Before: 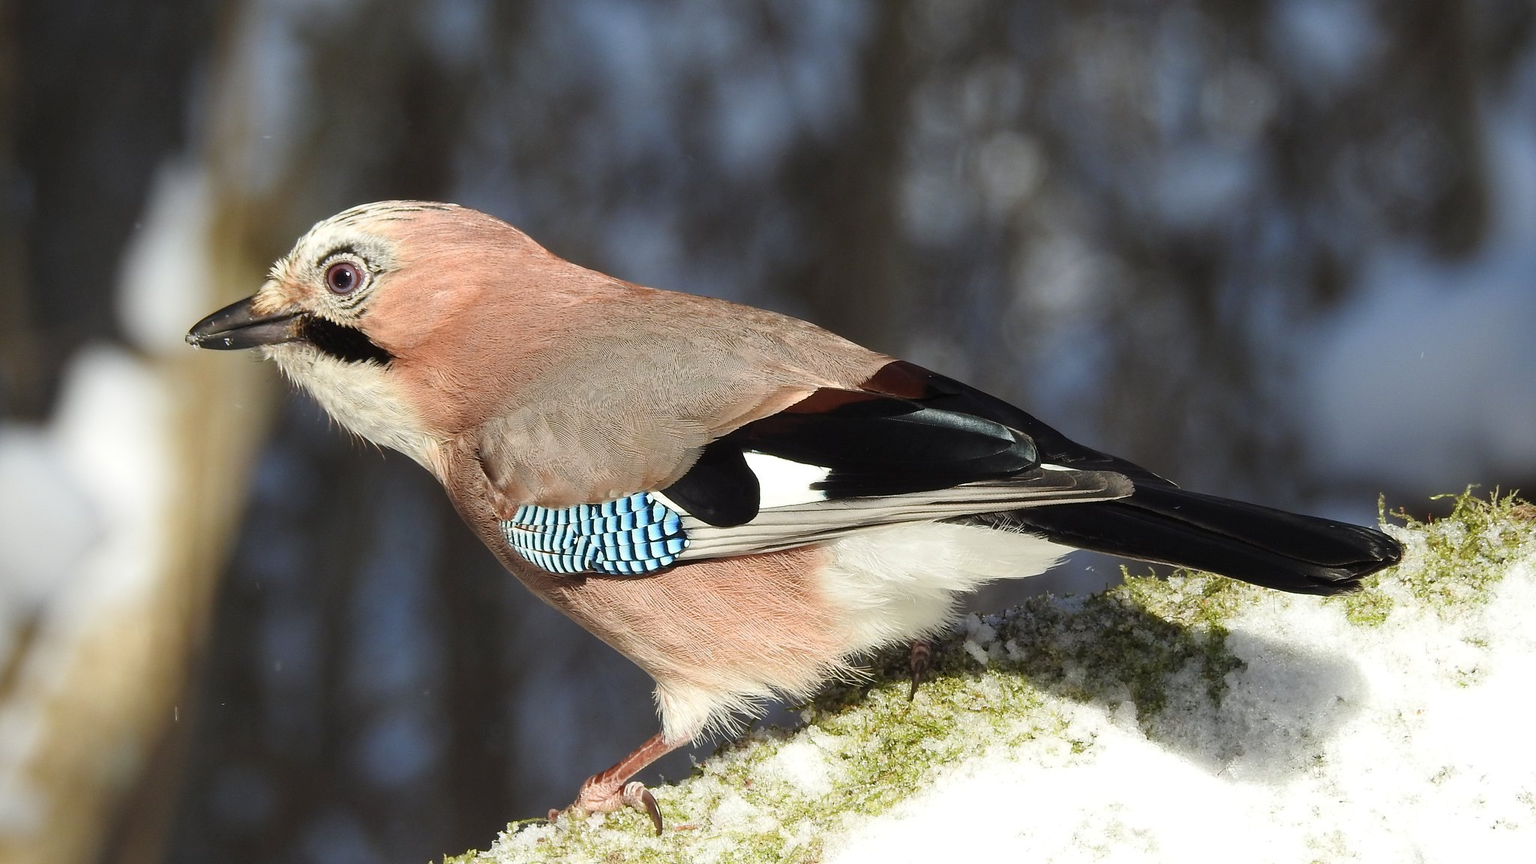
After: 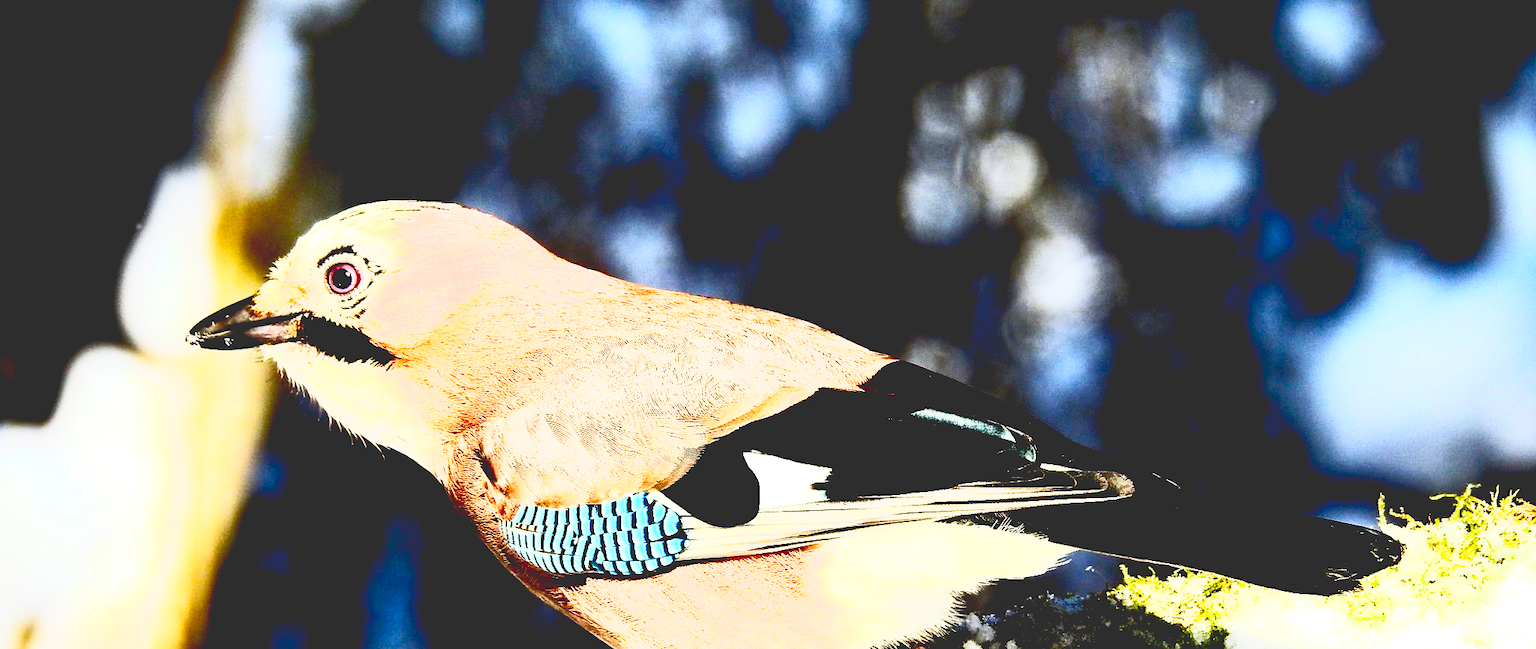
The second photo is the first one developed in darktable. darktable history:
crop: bottom 24.786%
base curve: curves: ch0 [(0.065, 0.026) (0.236, 0.358) (0.53, 0.546) (0.777, 0.841) (0.924, 0.992)], preserve colors none
contrast brightness saturation: contrast 0.825, brightness 0.608, saturation 0.587
